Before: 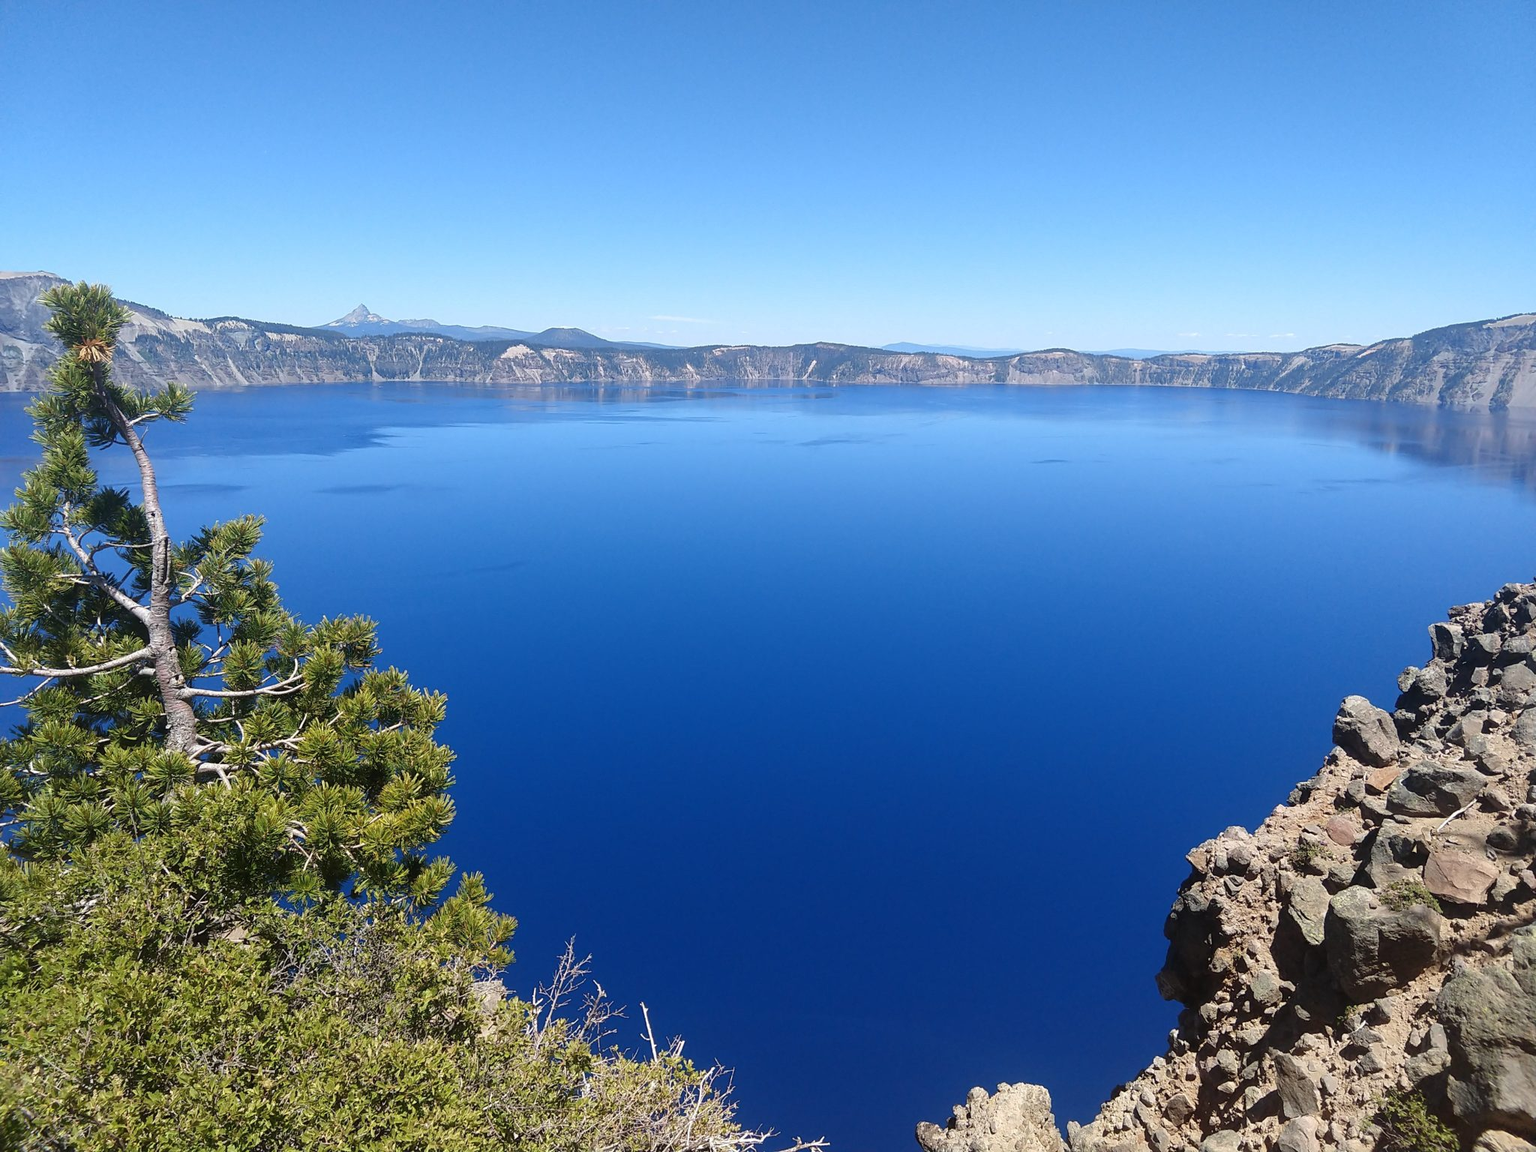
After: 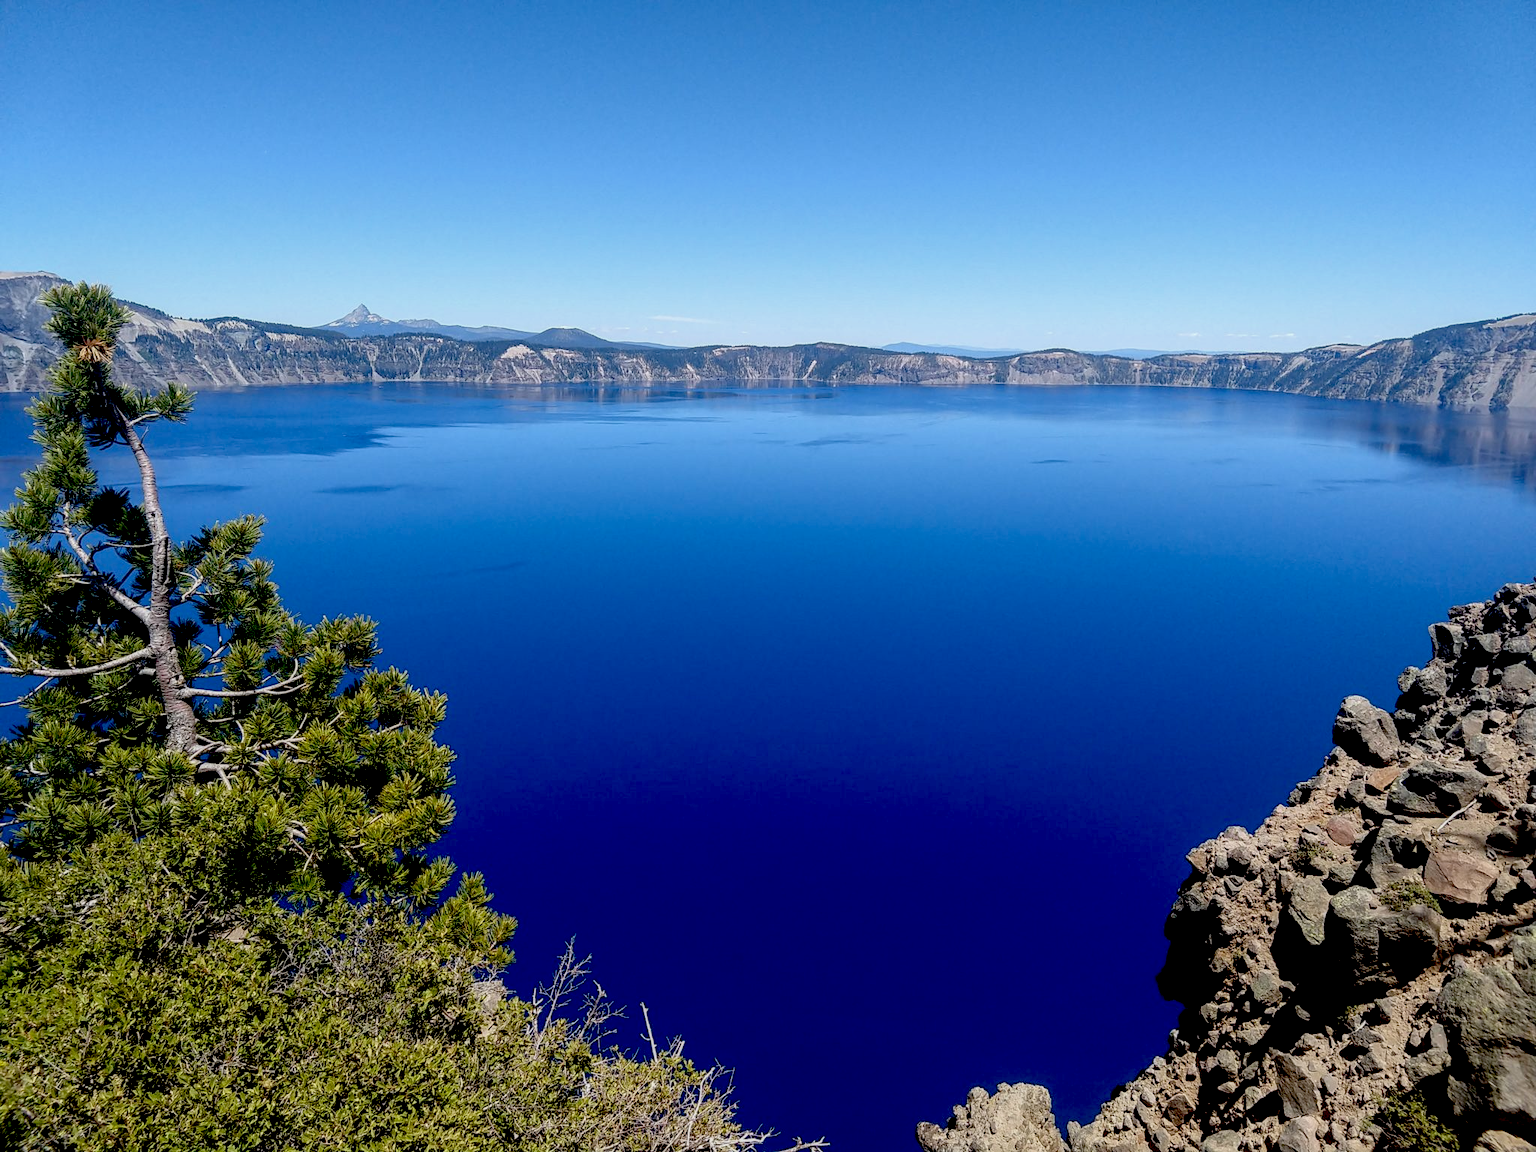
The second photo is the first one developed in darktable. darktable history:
local contrast: on, module defaults
exposure: black level correction 0.044, exposure -0.229 EV, compensate highlight preservation false
